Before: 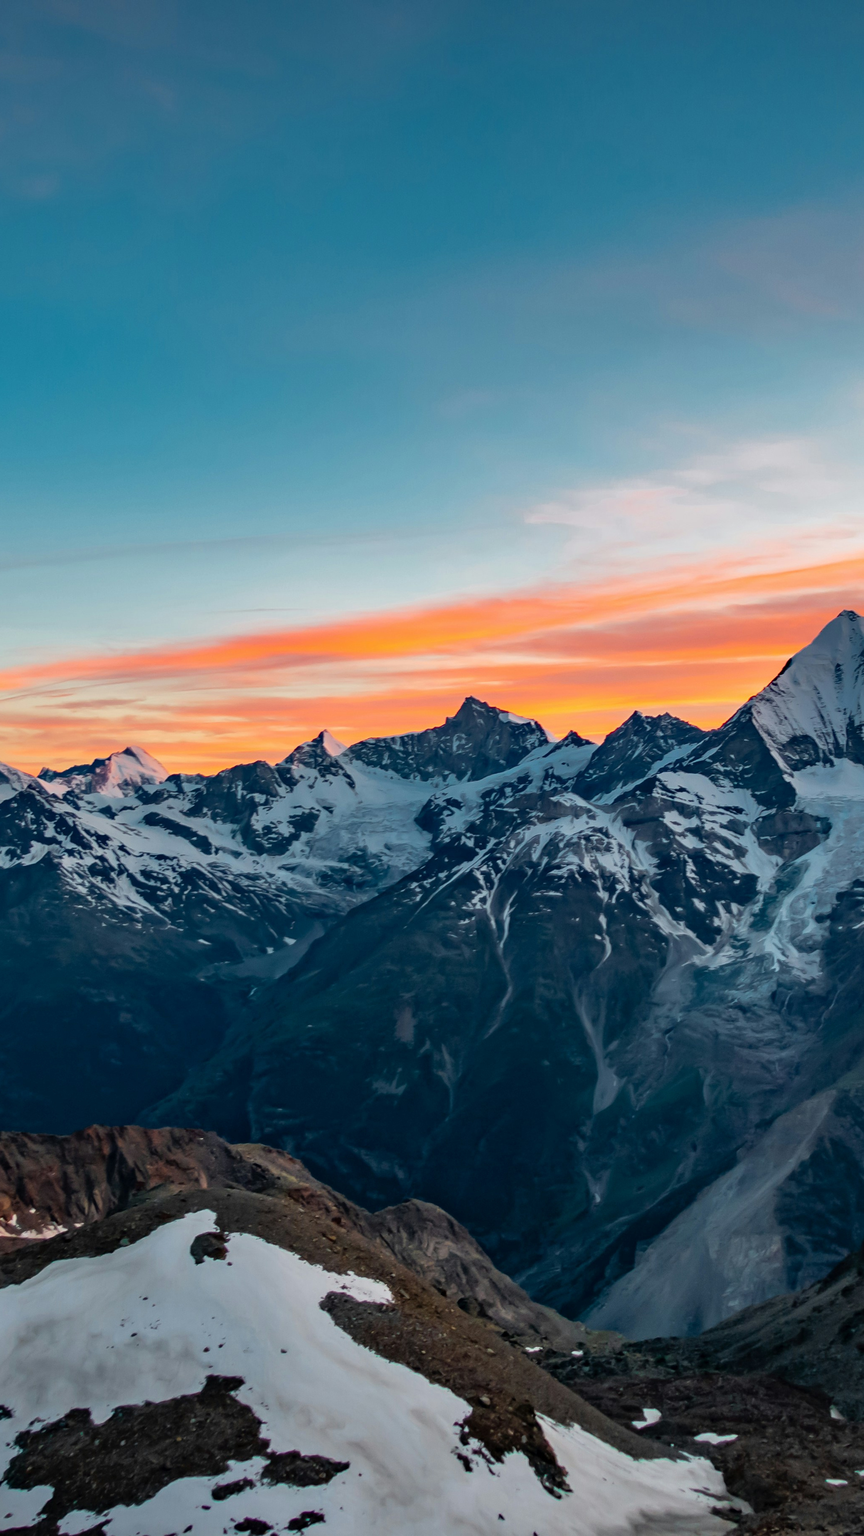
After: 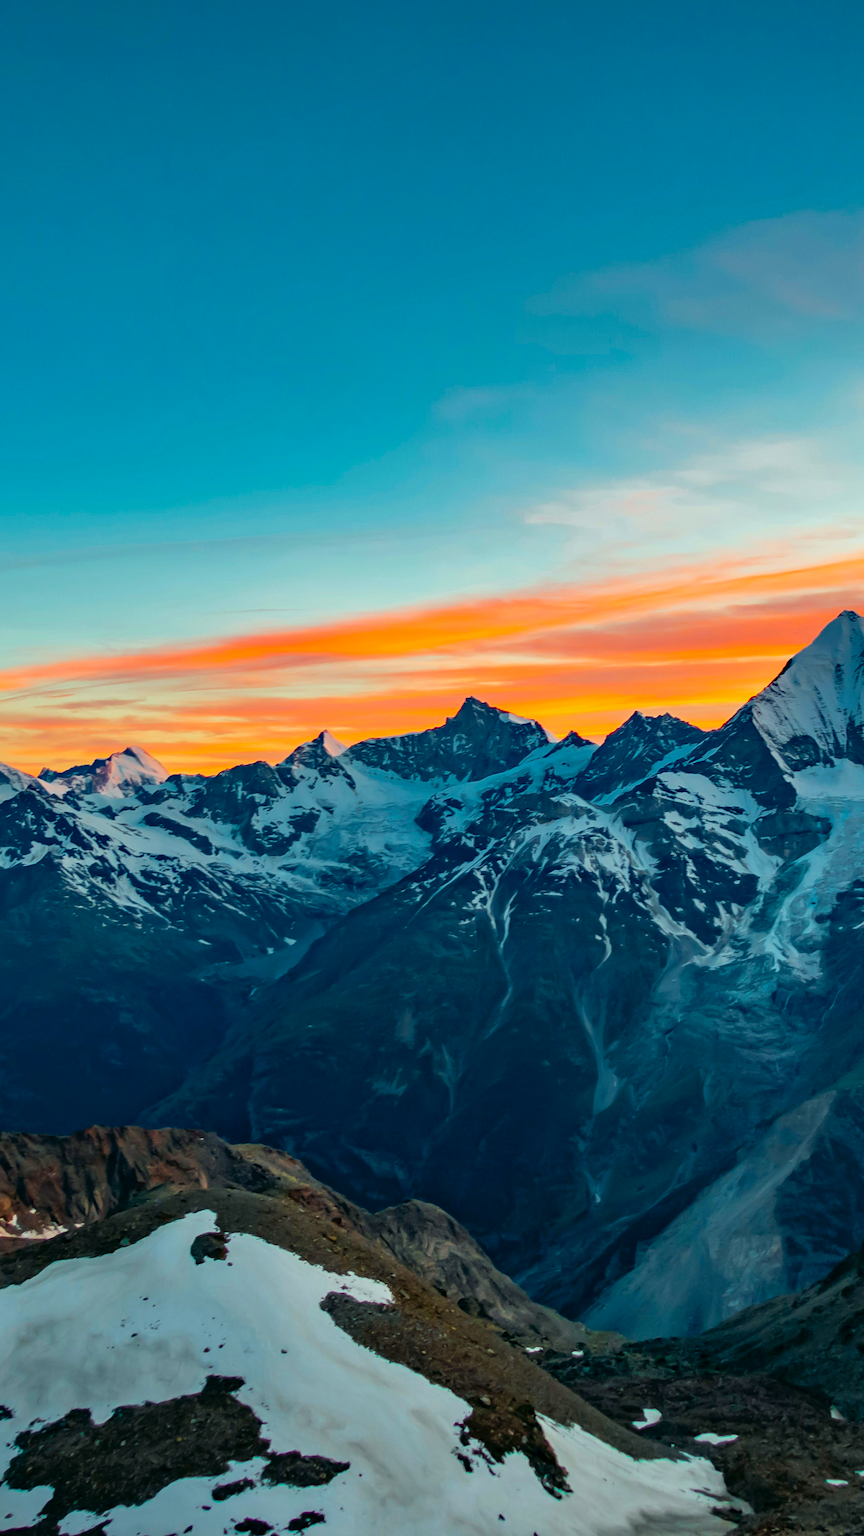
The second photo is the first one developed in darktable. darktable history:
color correction: highlights a* -7.31, highlights b* 1.57, shadows a* -3.07, saturation 1.4
